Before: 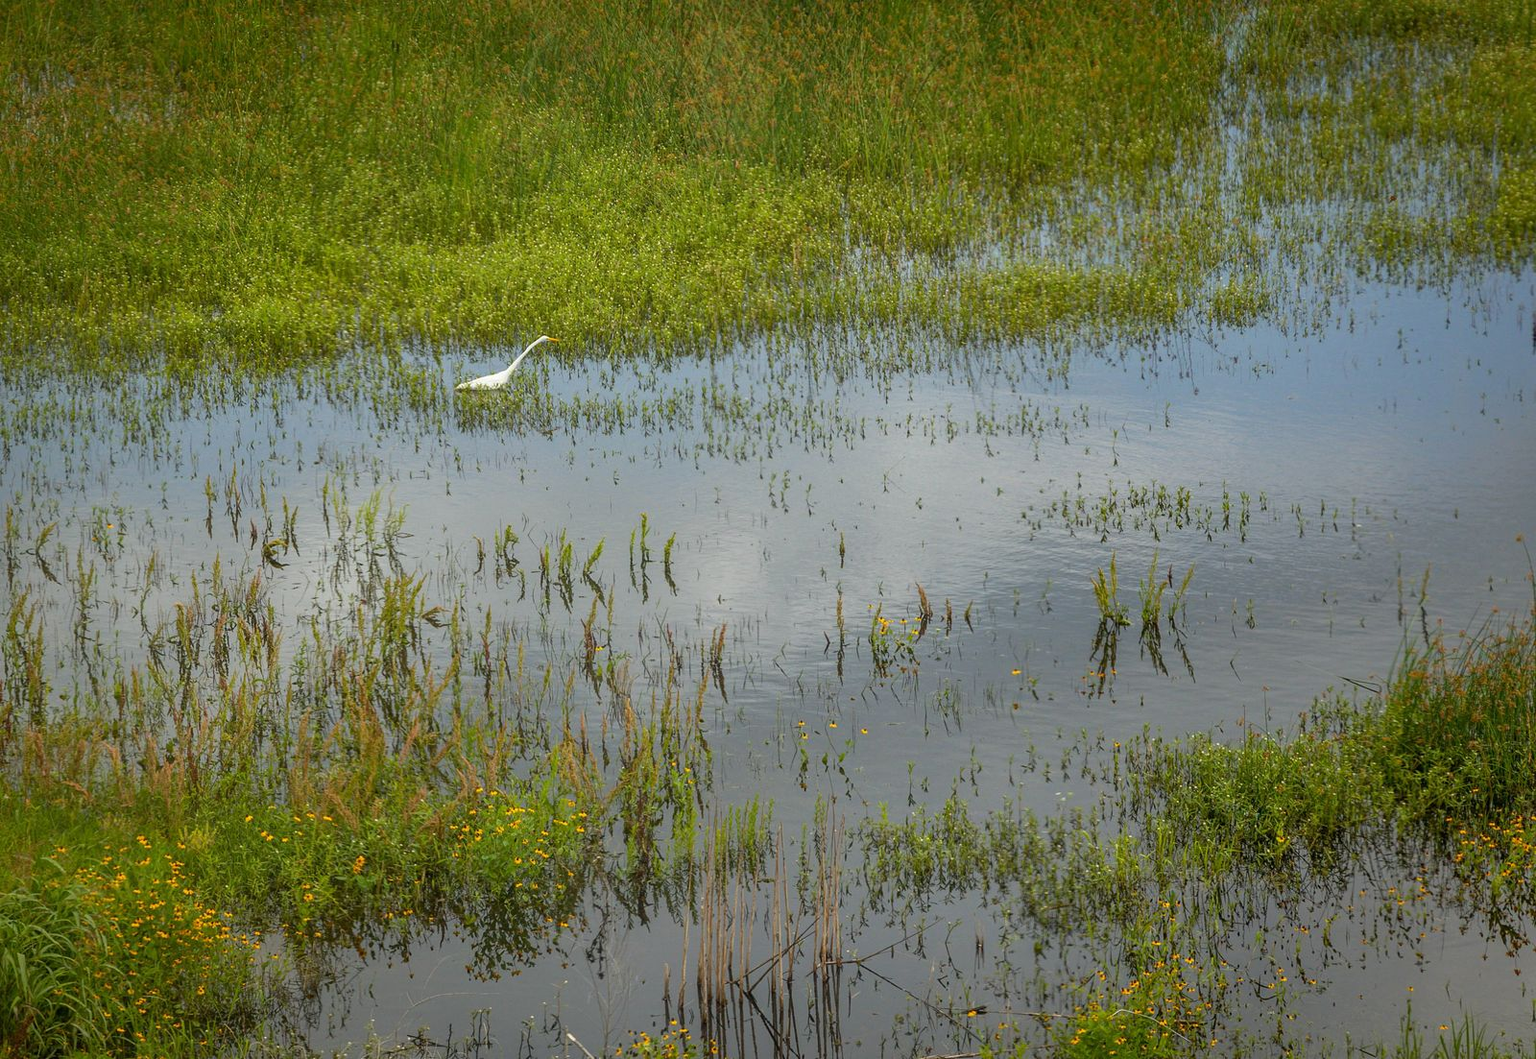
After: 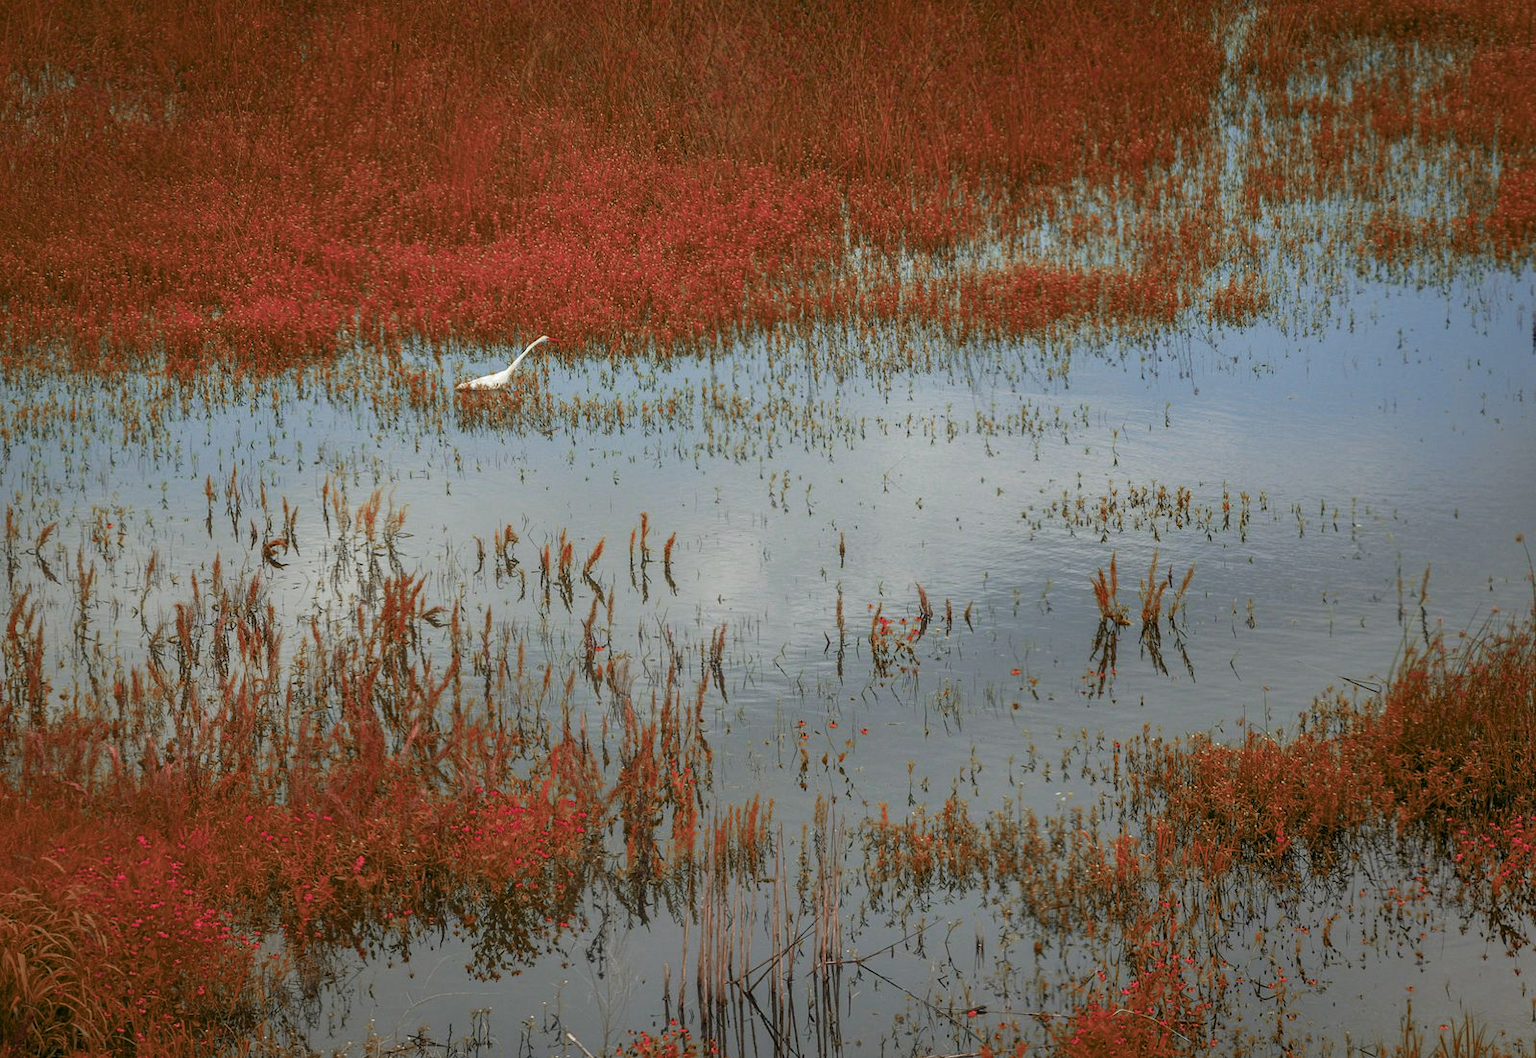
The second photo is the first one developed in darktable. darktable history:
color zones: curves: ch0 [(0.006, 0.385) (0.143, 0.563) (0.243, 0.321) (0.352, 0.464) (0.516, 0.456) (0.625, 0.5) (0.75, 0.5) (0.875, 0.5)]; ch1 [(0, 0.5) (0.134, 0.504) (0.246, 0.463) (0.421, 0.515) (0.5, 0.56) (0.625, 0.5) (0.75, 0.5) (0.875, 0.5)]; ch2 [(0, 0.5) (0.131, 0.426) (0.307, 0.289) (0.38, 0.188) (0.513, 0.216) (0.625, 0.548) (0.75, 0.468) (0.838, 0.396) (0.971, 0.311)], mix 41.11%
